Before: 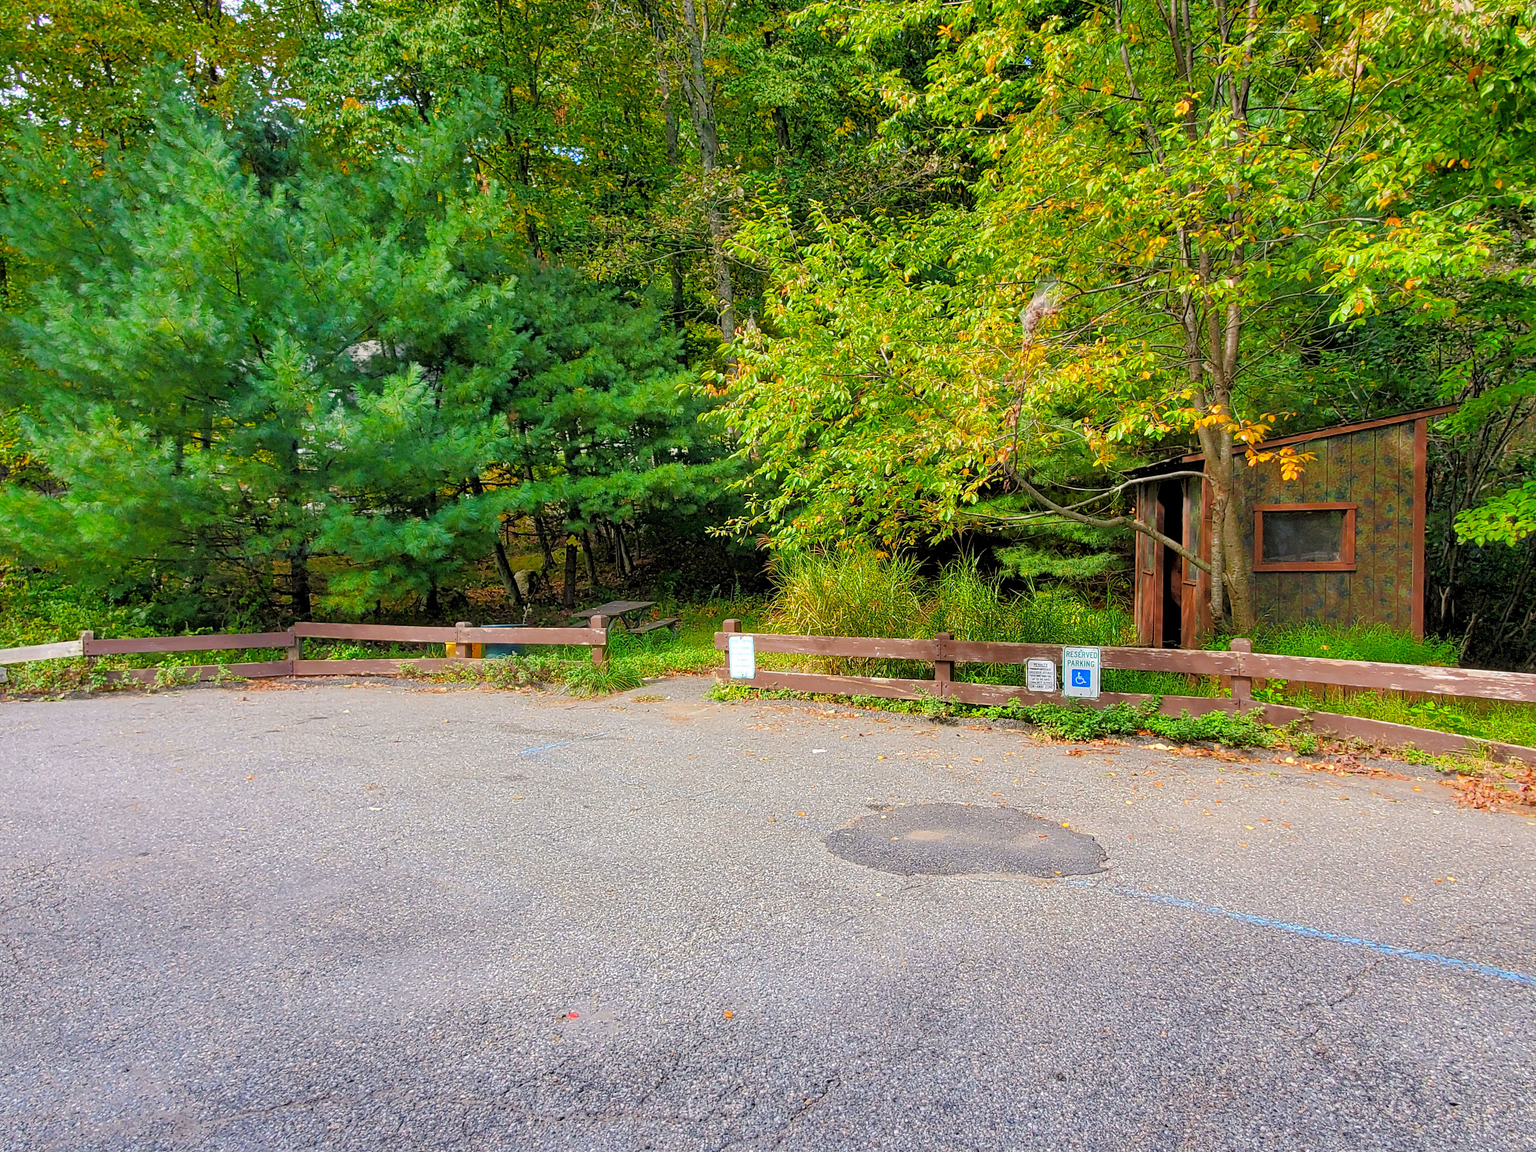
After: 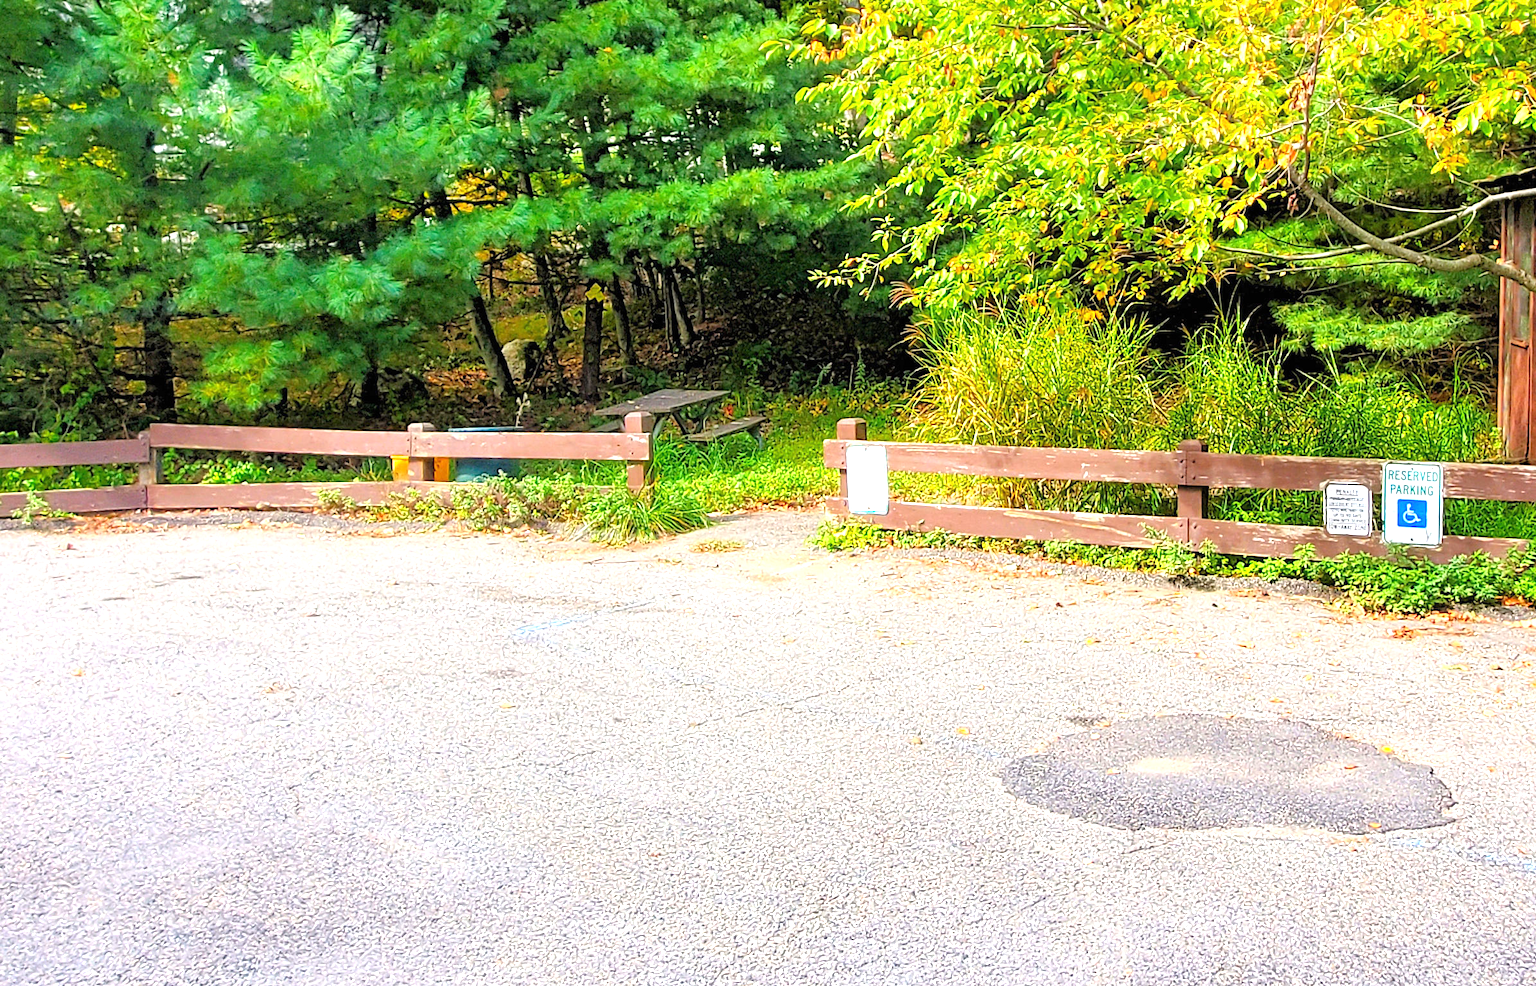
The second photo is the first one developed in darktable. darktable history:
crop: left 13.136%, top 31.14%, right 24.572%, bottom 15.499%
tone equalizer: on, module defaults
exposure: black level correction 0, exposure 1 EV, compensate highlight preservation false
